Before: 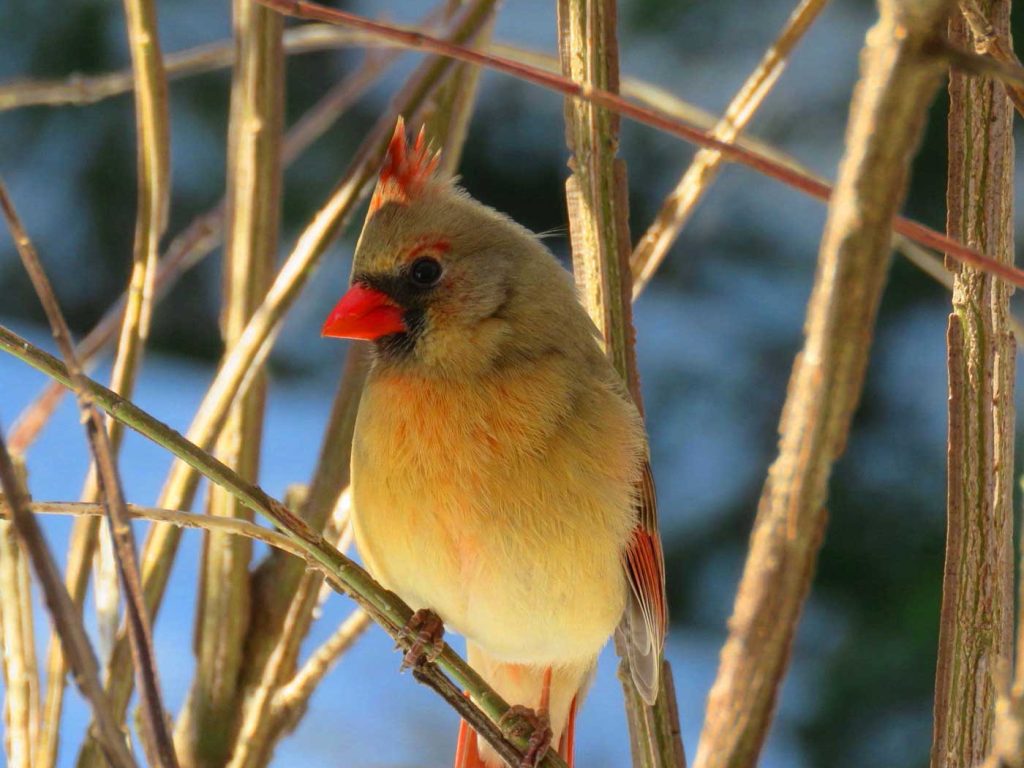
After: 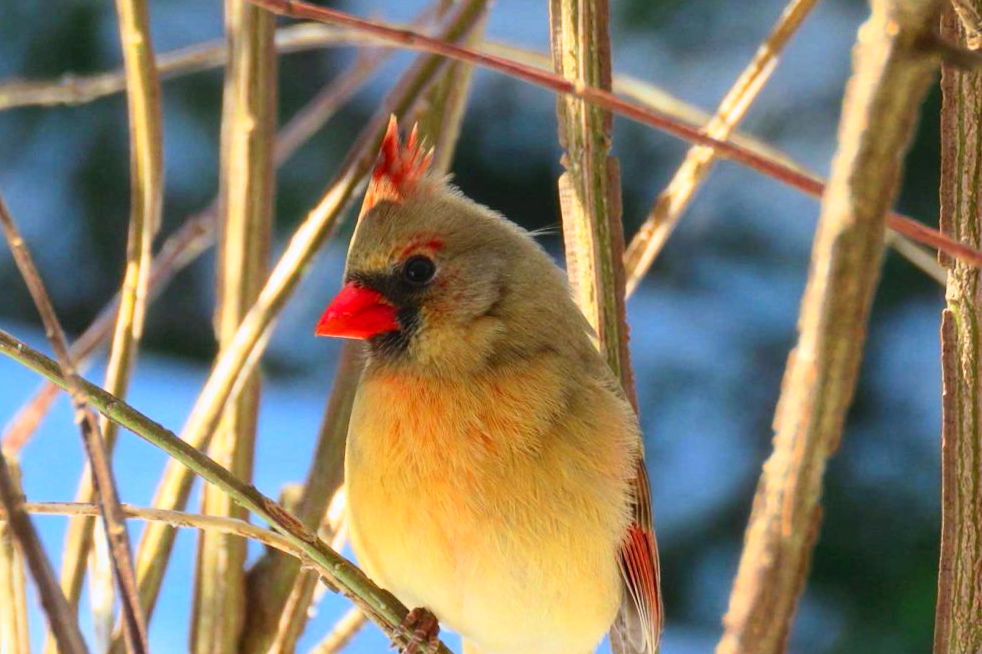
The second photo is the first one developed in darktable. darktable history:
color calibration: illuminant as shot in camera, x 0.358, y 0.373, temperature 4628.91 K
crop and rotate: angle 0.3°, left 0.318%, right 3.031%, bottom 14.166%
contrast brightness saturation: contrast 0.204, brightness 0.16, saturation 0.229
